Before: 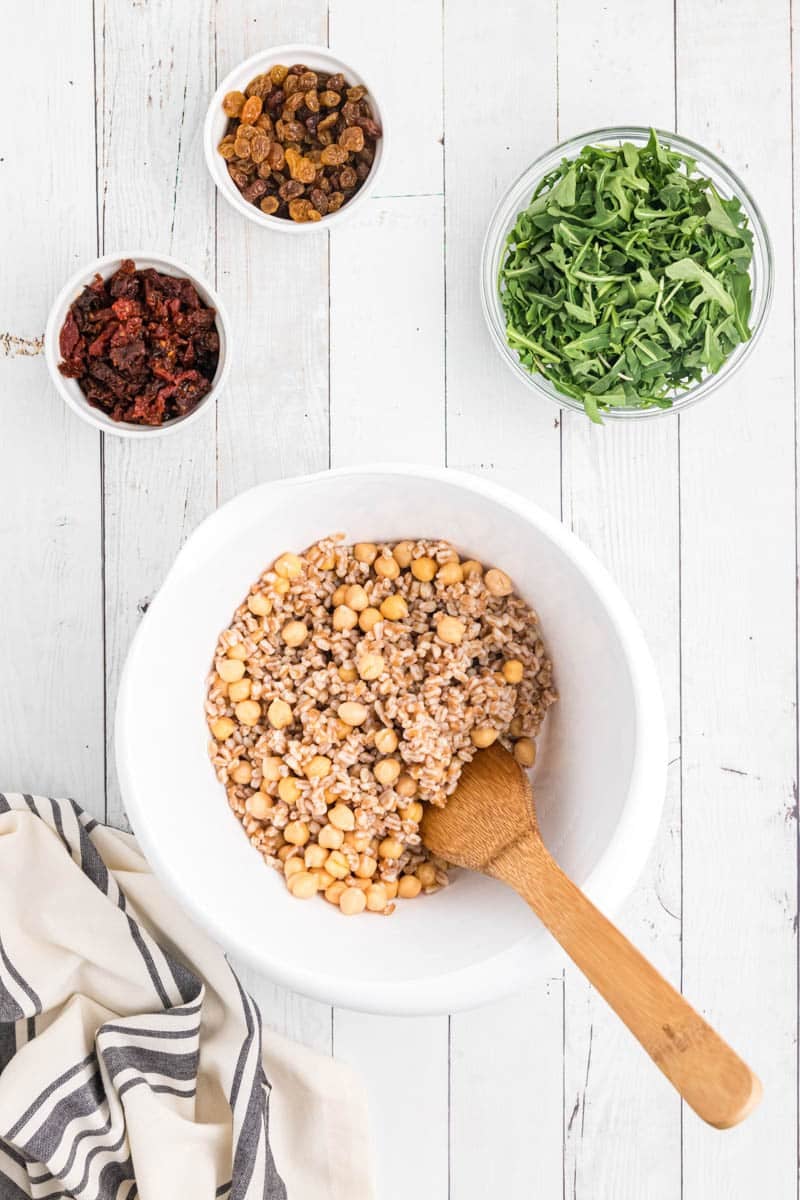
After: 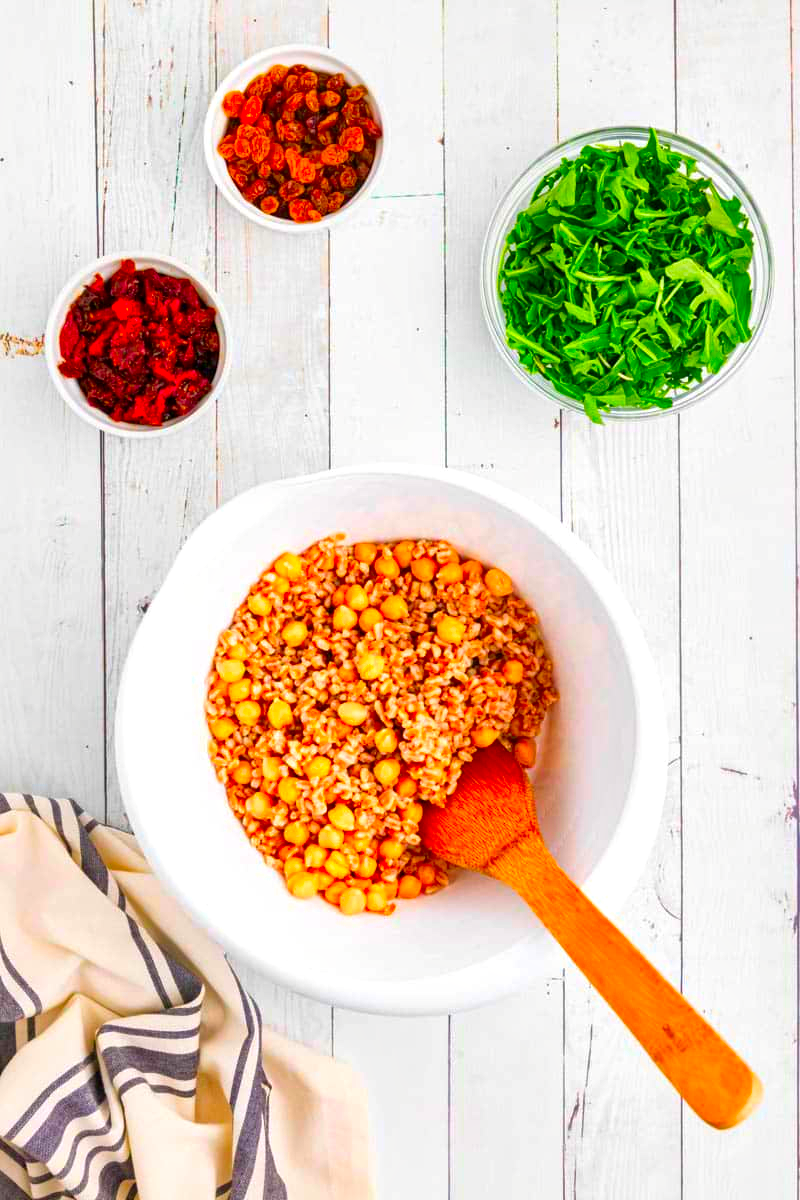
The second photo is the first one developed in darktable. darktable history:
color correction: highlights b* 0.041, saturation 2.96
local contrast: mode bilateral grid, contrast 20, coarseness 49, detail 144%, midtone range 0.2
